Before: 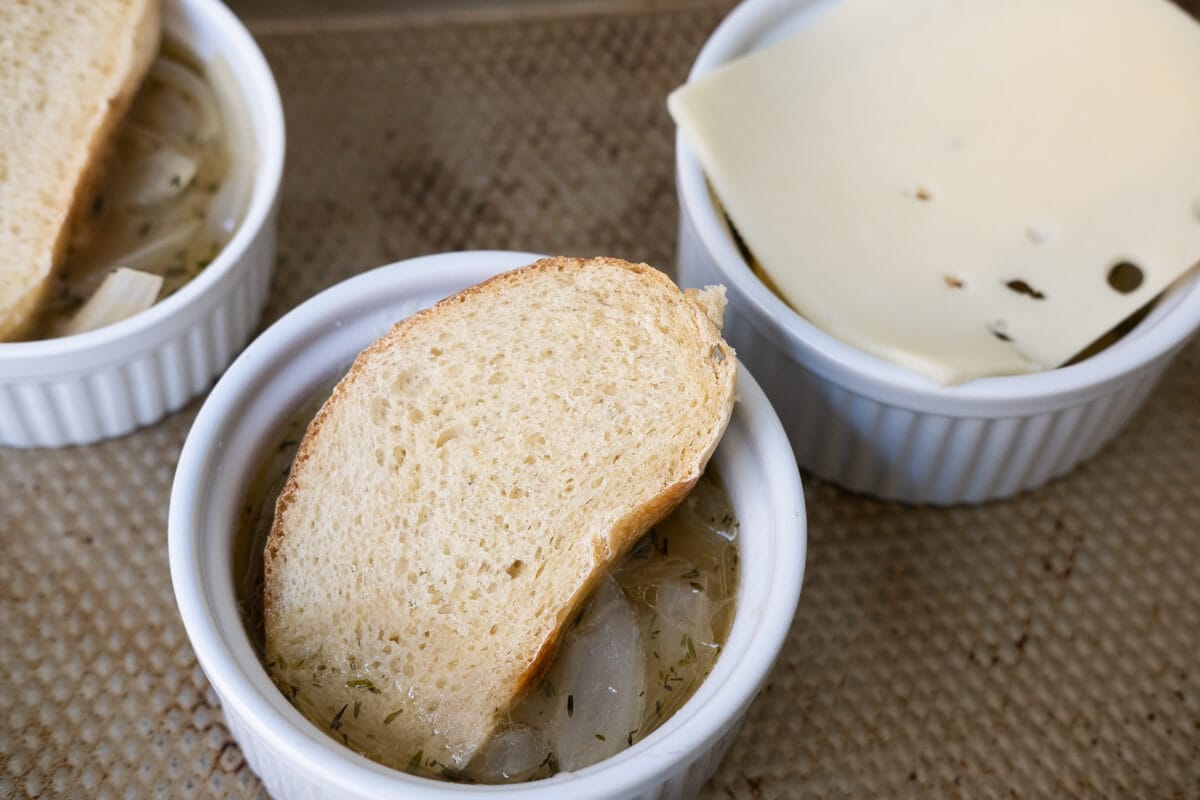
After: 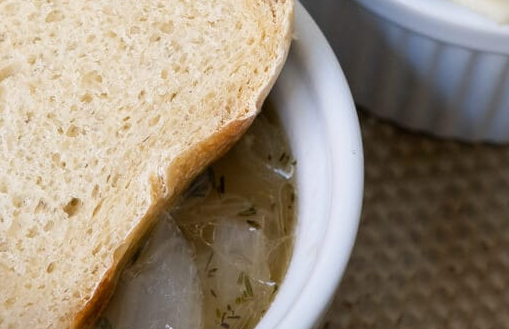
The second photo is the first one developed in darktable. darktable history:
crop: left 36.99%, top 45.346%, right 20.547%, bottom 13.469%
